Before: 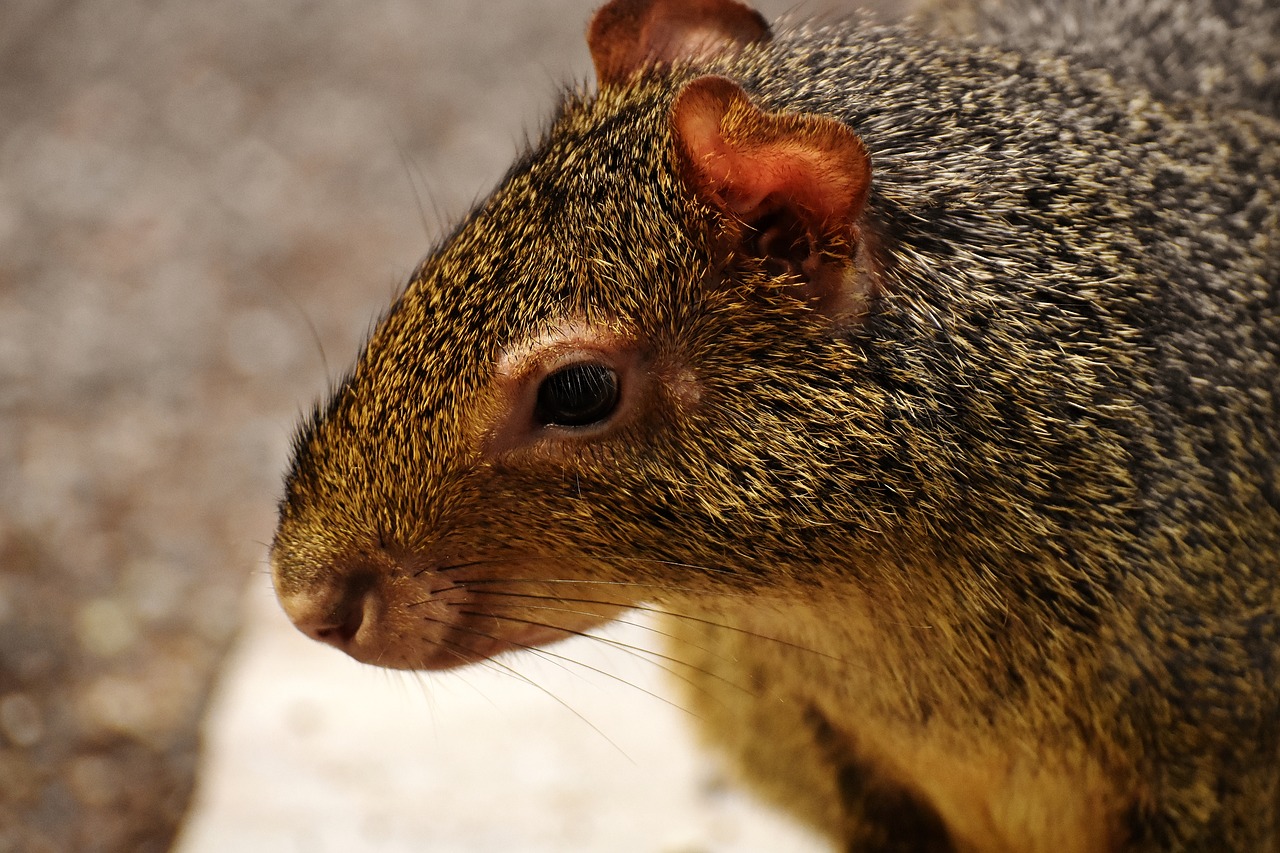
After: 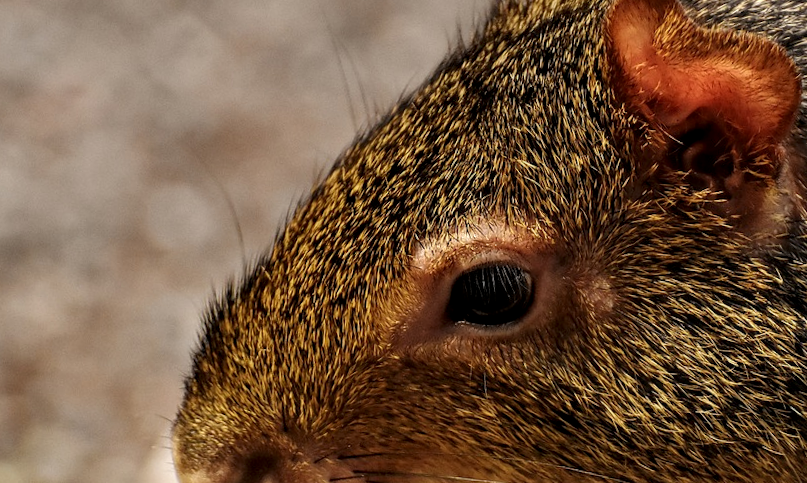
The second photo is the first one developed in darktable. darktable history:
local contrast: detail 130%
crop and rotate: angle -4.37°, left 2.236%, top 6.991%, right 27.684%, bottom 30.032%
